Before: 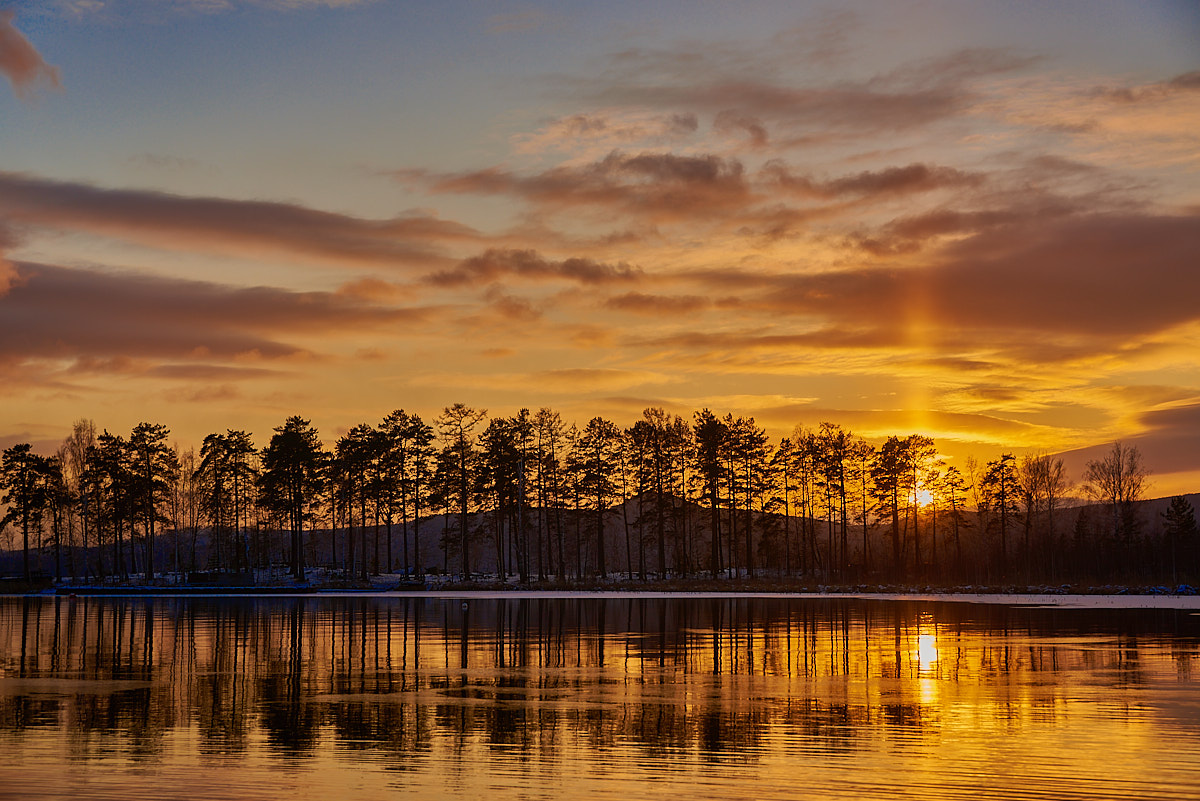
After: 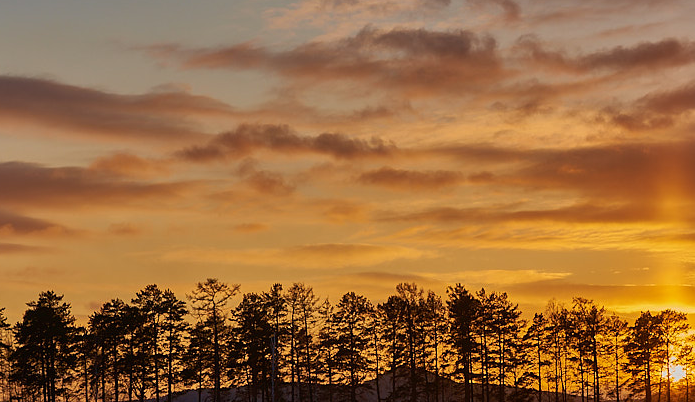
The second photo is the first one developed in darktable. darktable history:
crop: left 20.659%, top 15.62%, right 21.405%, bottom 34.09%
